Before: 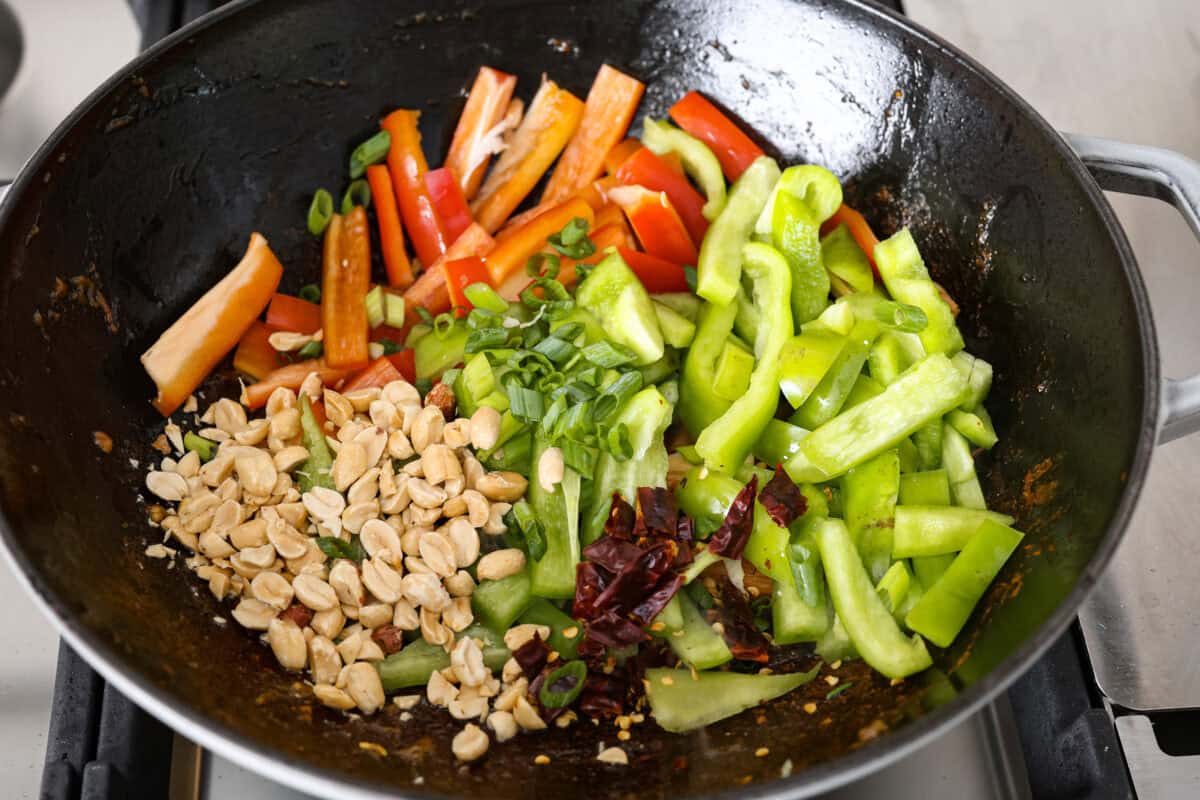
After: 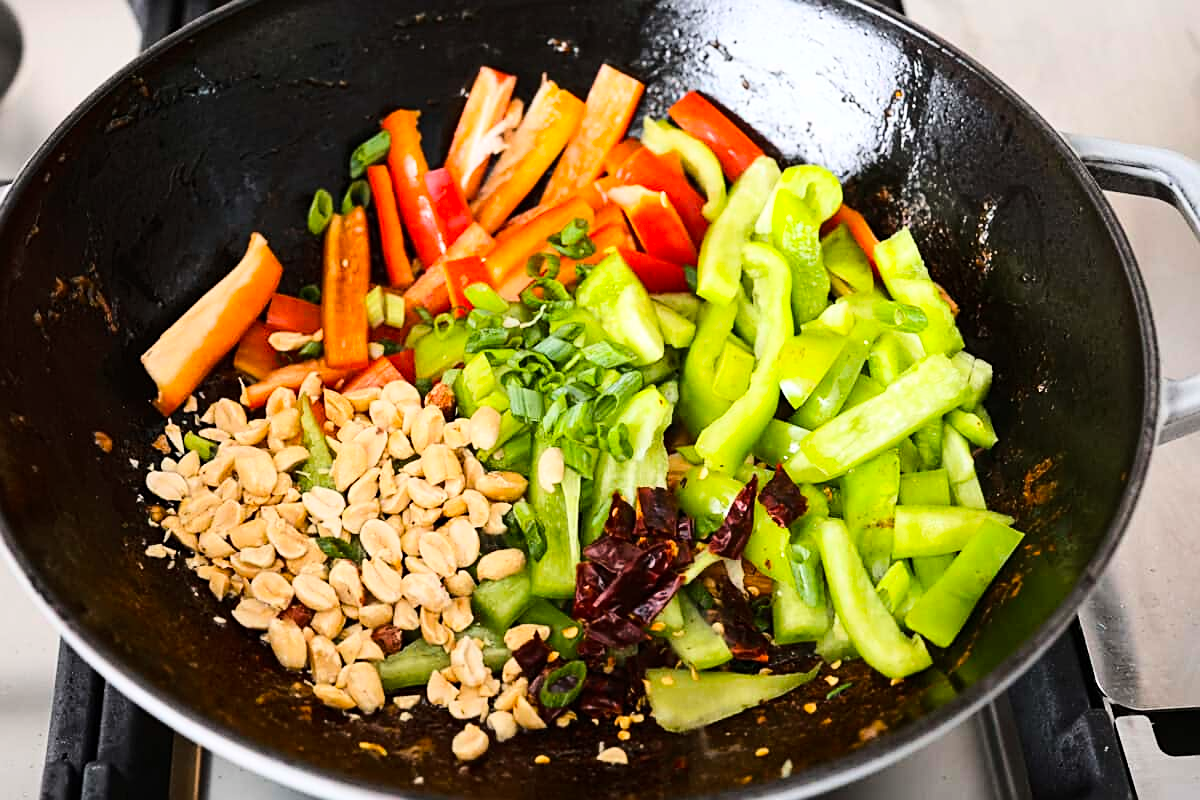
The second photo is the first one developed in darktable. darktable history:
sharpen: on, module defaults
levels: mode automatic, levels [0.072, 0.414, 0.976]
base curve: curves: ch0 [(0, 0) (0.032, 0.025) (0.121, 0.166) (0.206, 0.329) (0.605, 0.79) (1, 1)]
